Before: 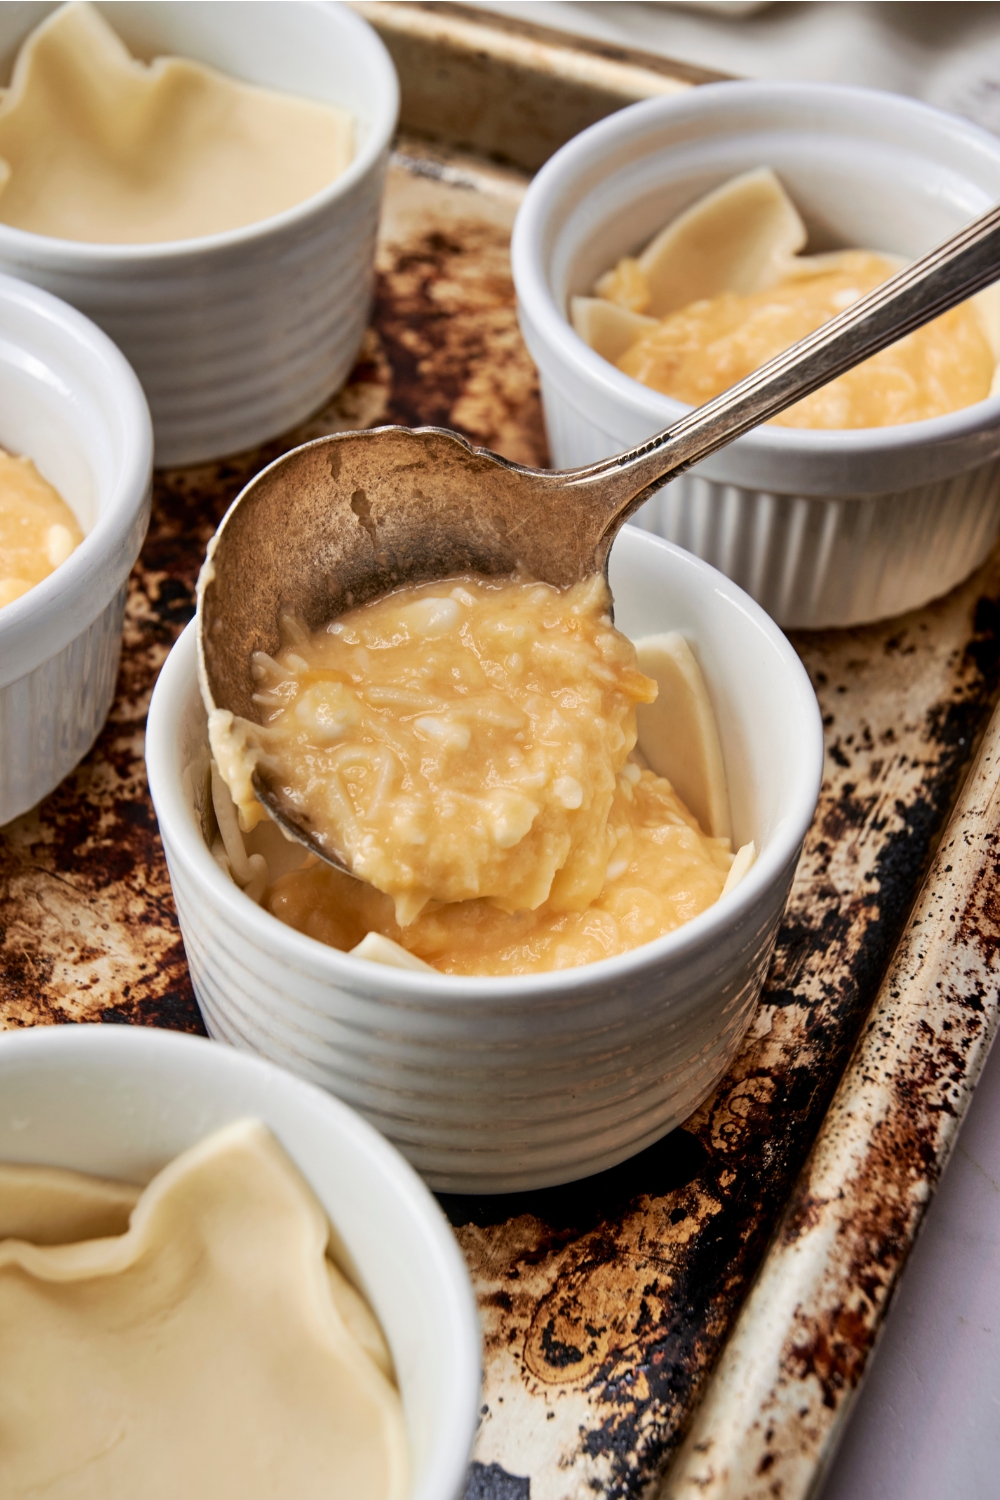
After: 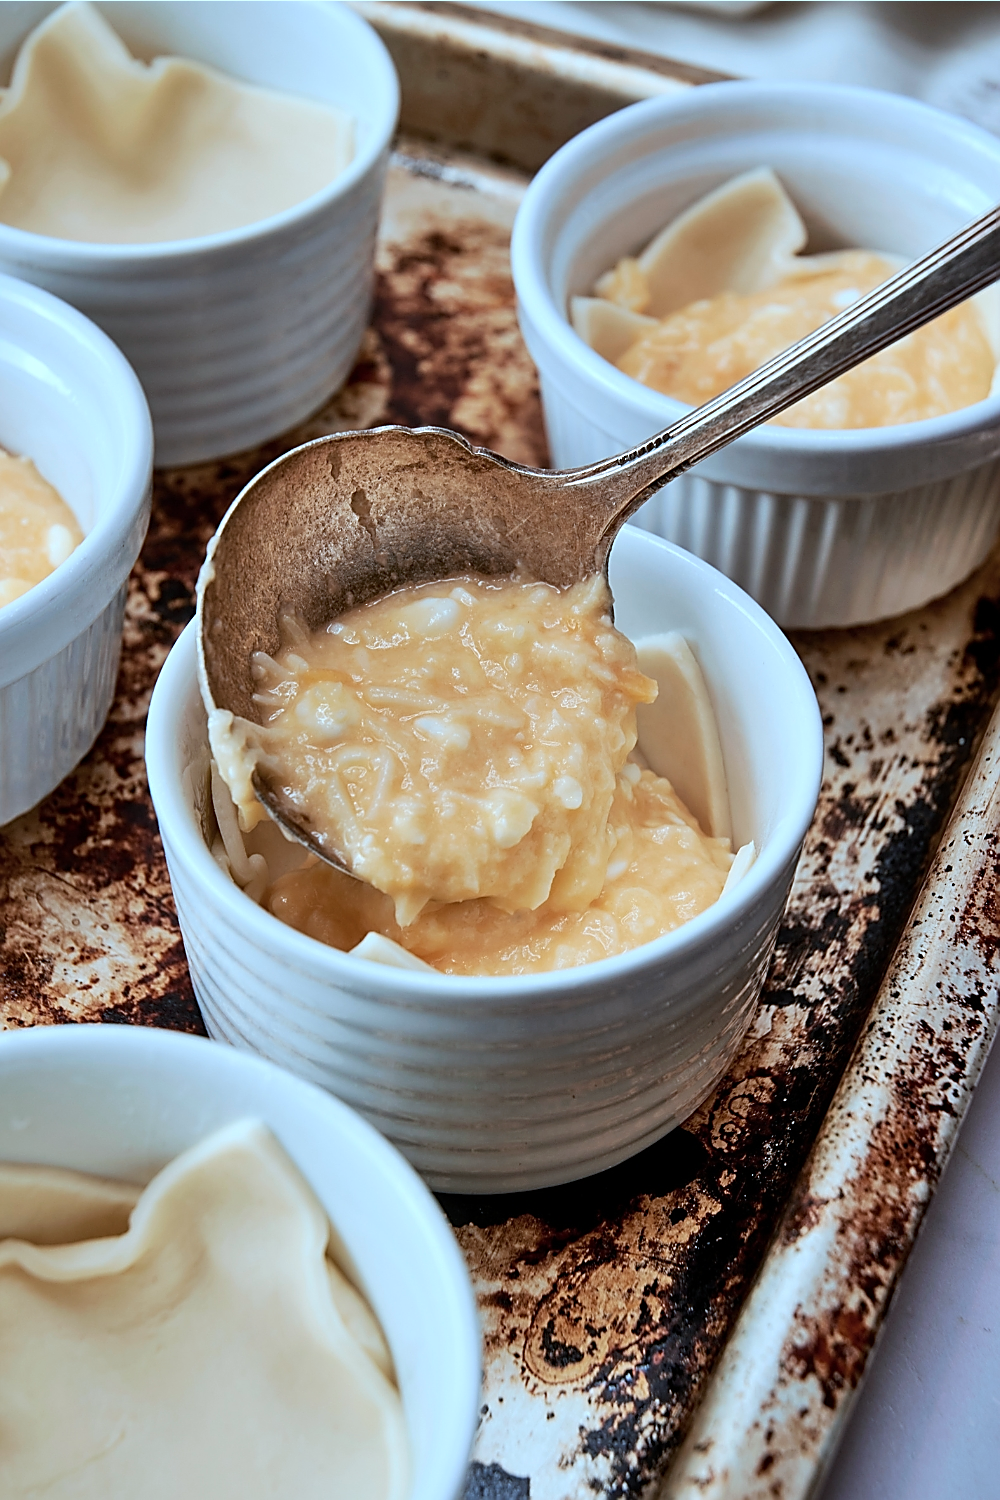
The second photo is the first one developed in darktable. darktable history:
sharpen: radius 1.4, amount 1.25, threshold 0.7
color correction: highlights a* -9.35, highlights b* -23.15
